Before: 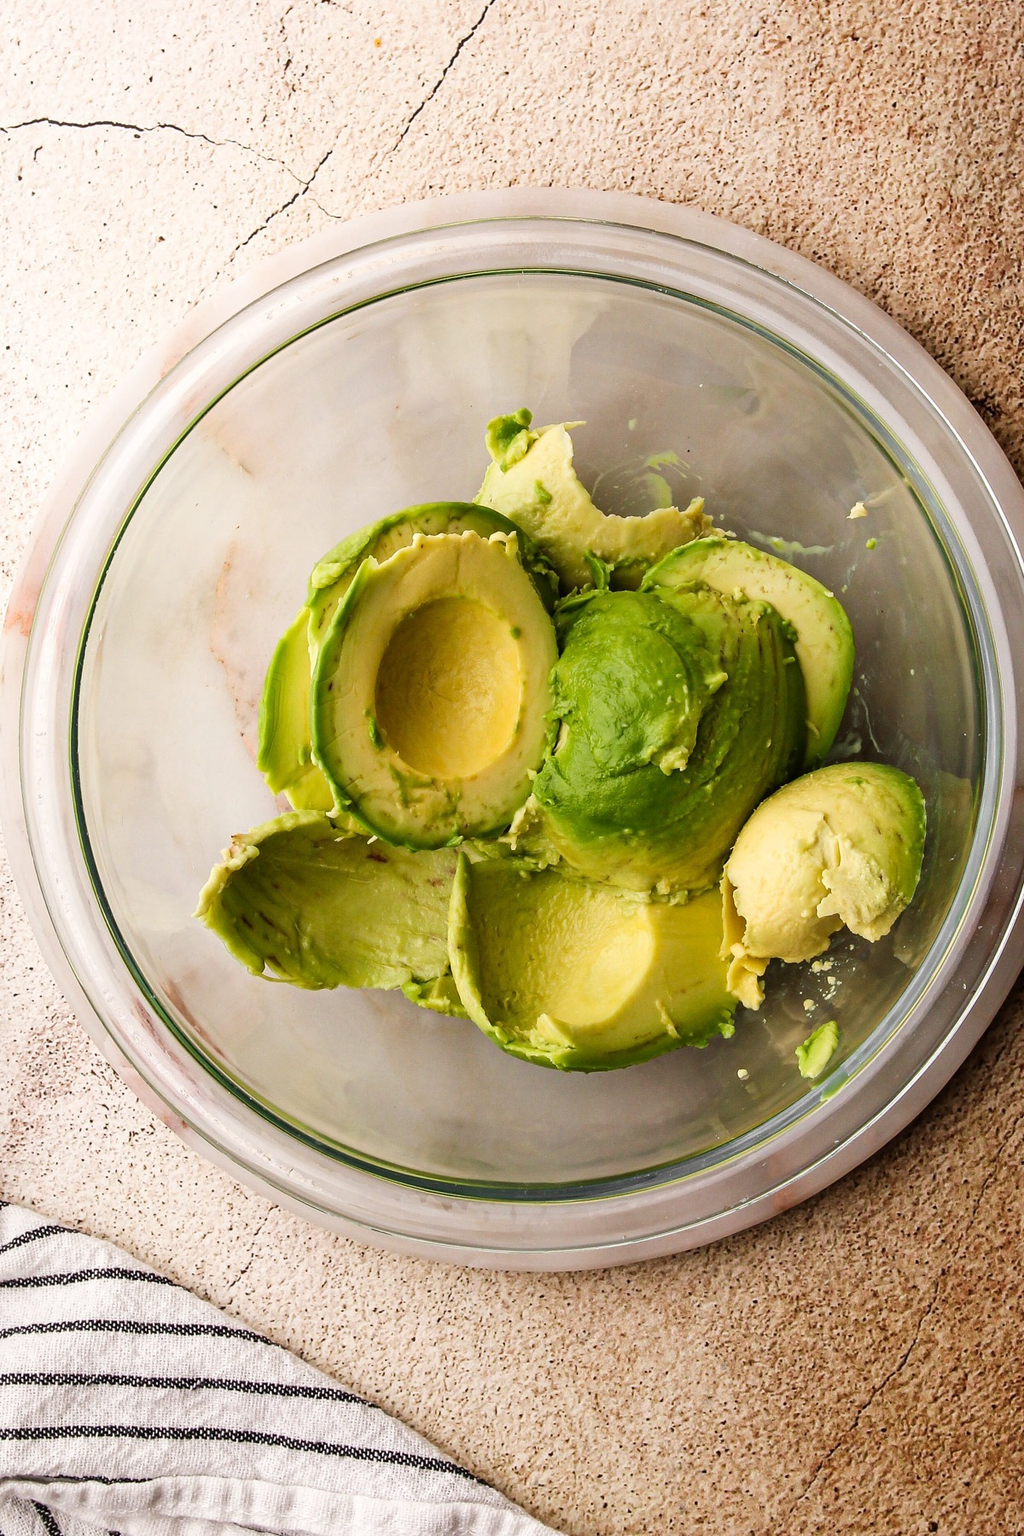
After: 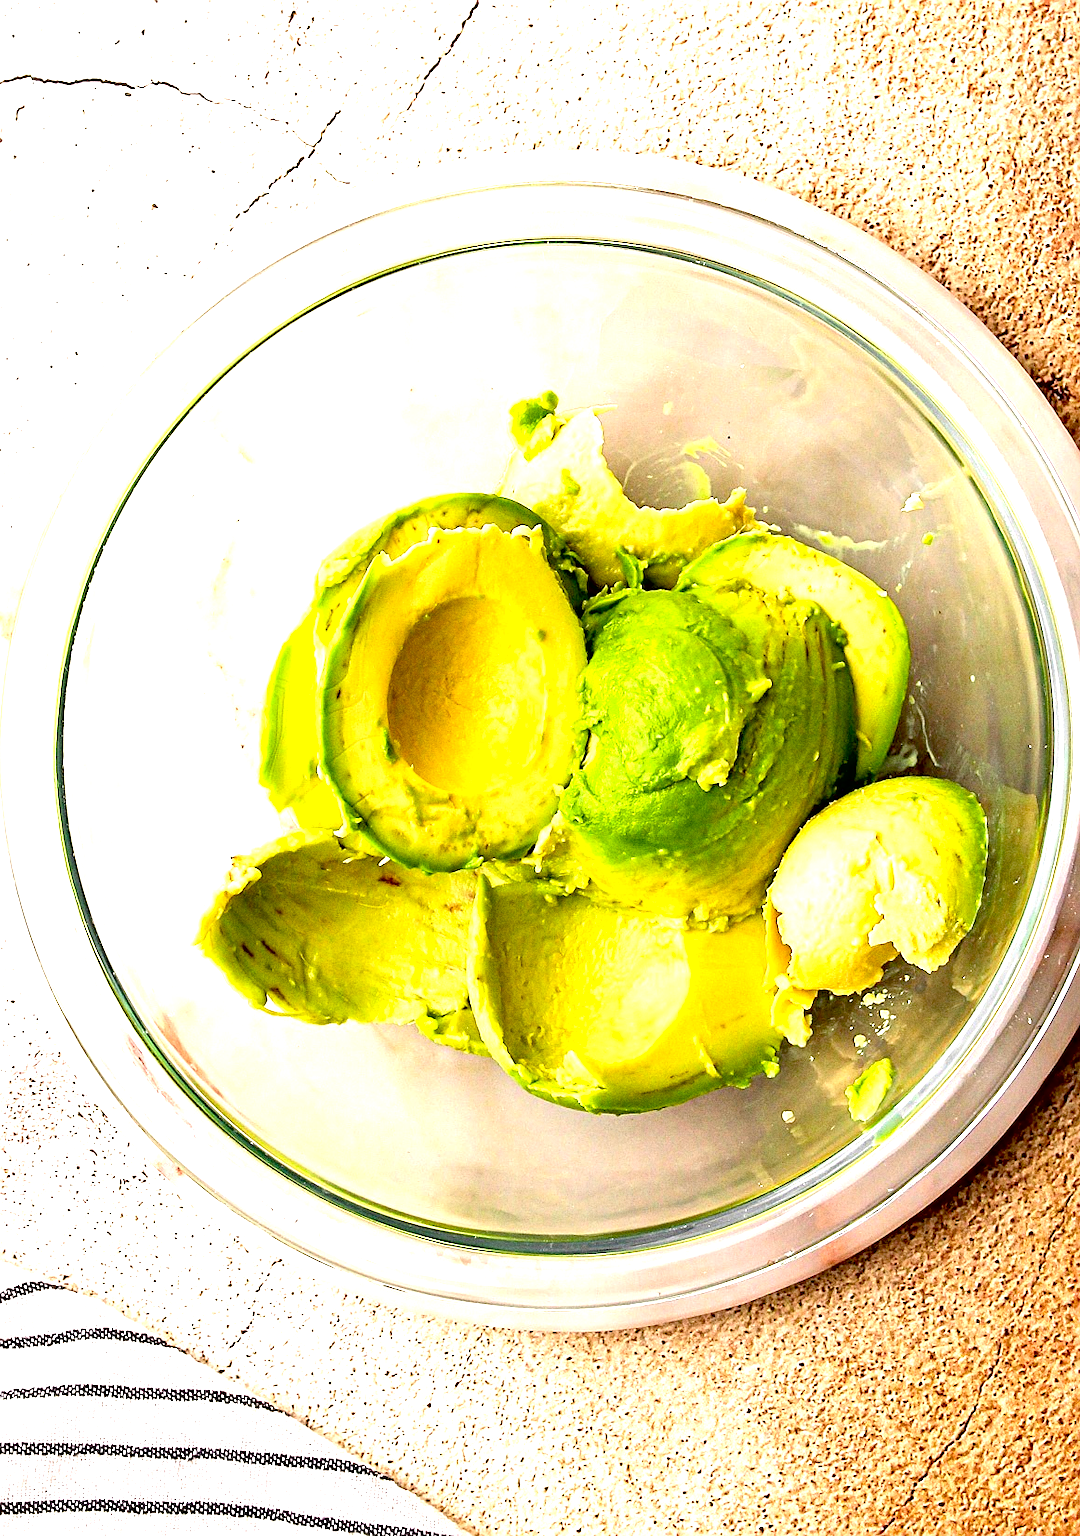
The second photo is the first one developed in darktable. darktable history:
crop: left 1.964%, top 3.251%, right 1.122%, bottom 4.933%
sharpen: on, module defaults
contrast brightness saturation: brightness 0.09, saturation 0.19
grain: coarseness 0.09 ISO
exposure: black level correction 0.009, exposure 1.425 EV, compensate highlight preservation false
